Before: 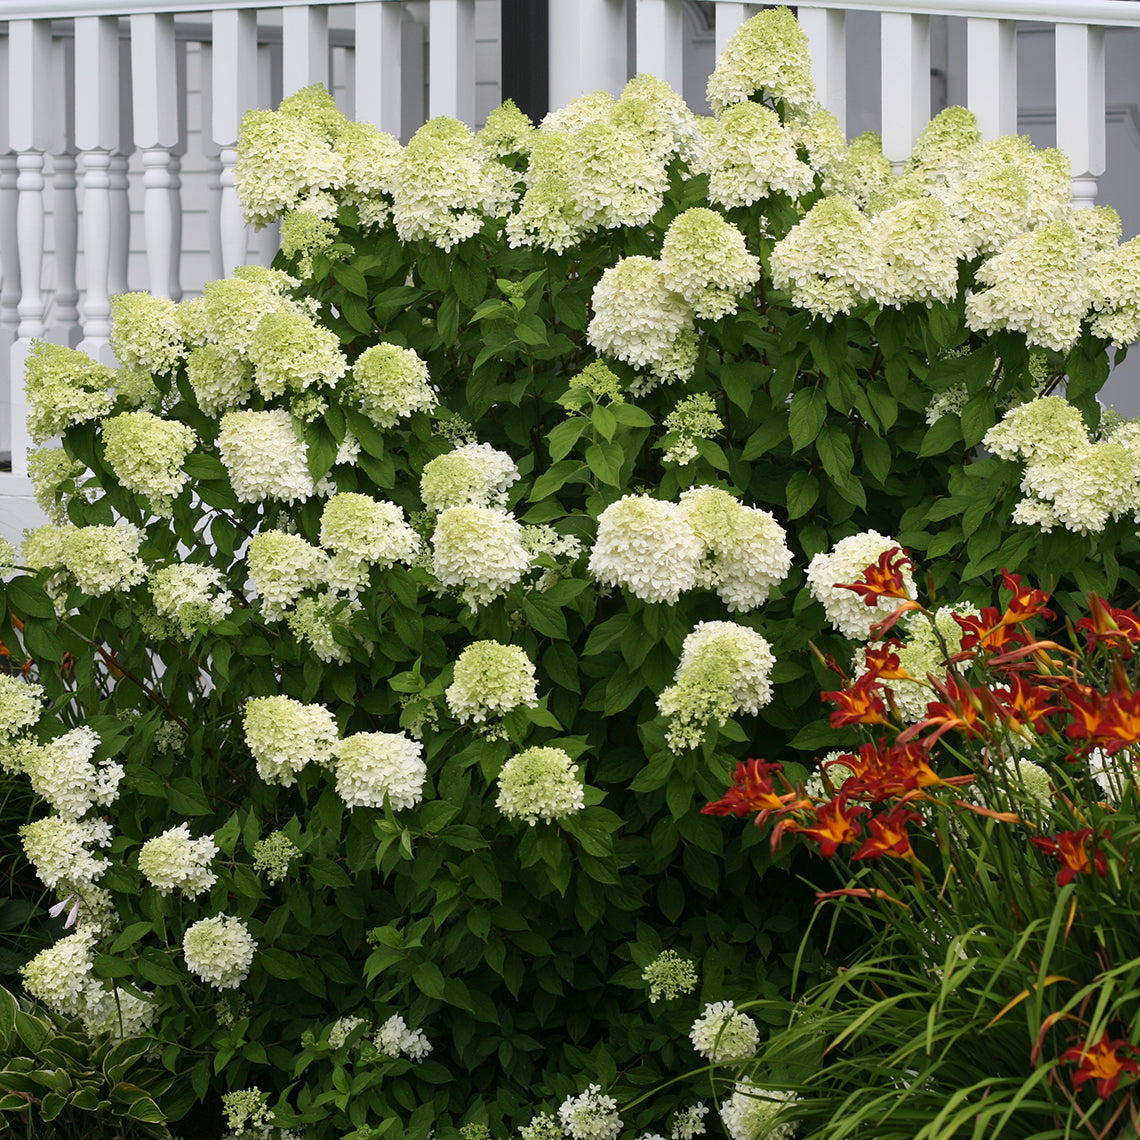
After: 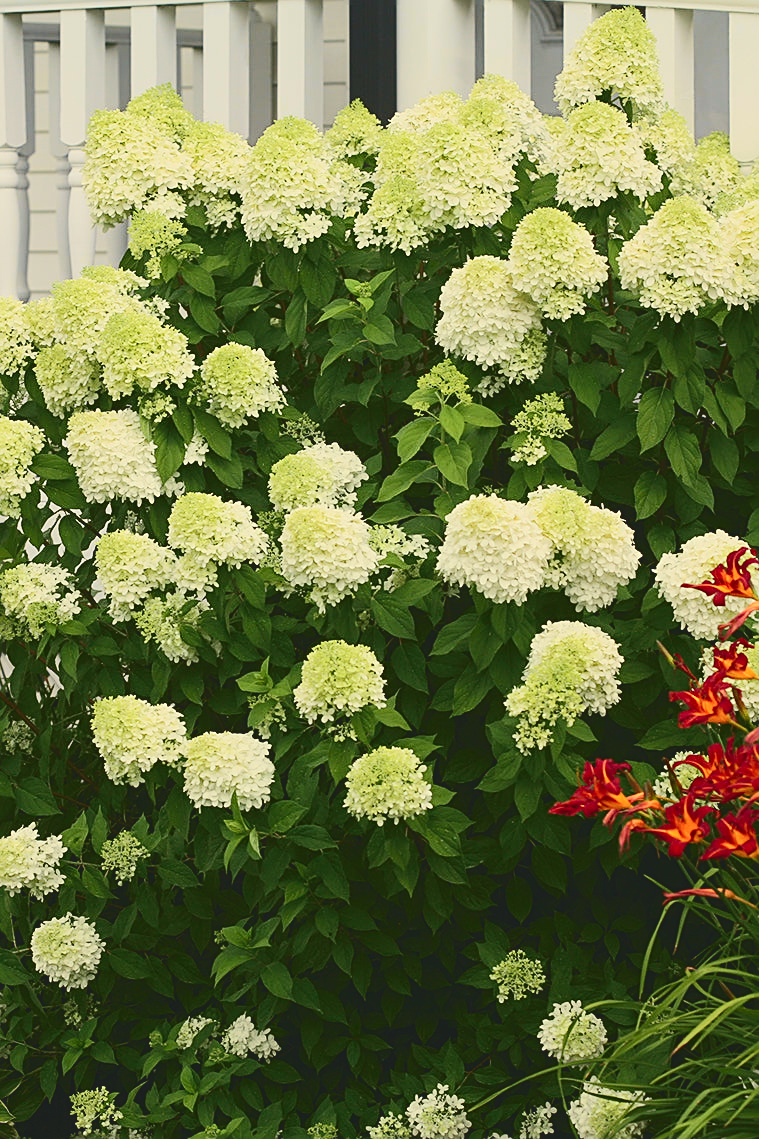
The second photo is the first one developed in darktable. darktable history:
sharpen: on, module defaults
tone curve: curves: ch0 [(0, 0.11) (0.181, 0.223) (0.405, 0.46) (0.456, 0.528) (0.634, 0.728) (0.877, 0.89) (0.984, 0.935)]; ch1 [(0, 0.052) (0.443, 0.43) (0.492, 0.485) (0.566, 0.579) (0.595, 0.625) (0.608, 0.654) (0.65, 0.708) (1, 0.961)]; ch2 [(0, 0) (0.33, 0.301) (0.421, 0.443) (0.447, 0.489) (0.495, 0.492) (0.537, 0.57) (0.586, 0.591) (0.663, 0.686) (1, 1)], color space Lab, independent channels, preserve colors none
white balance: red 1.029, blue 0.92
crop and rotate: left 13.409%, right 19.924%
